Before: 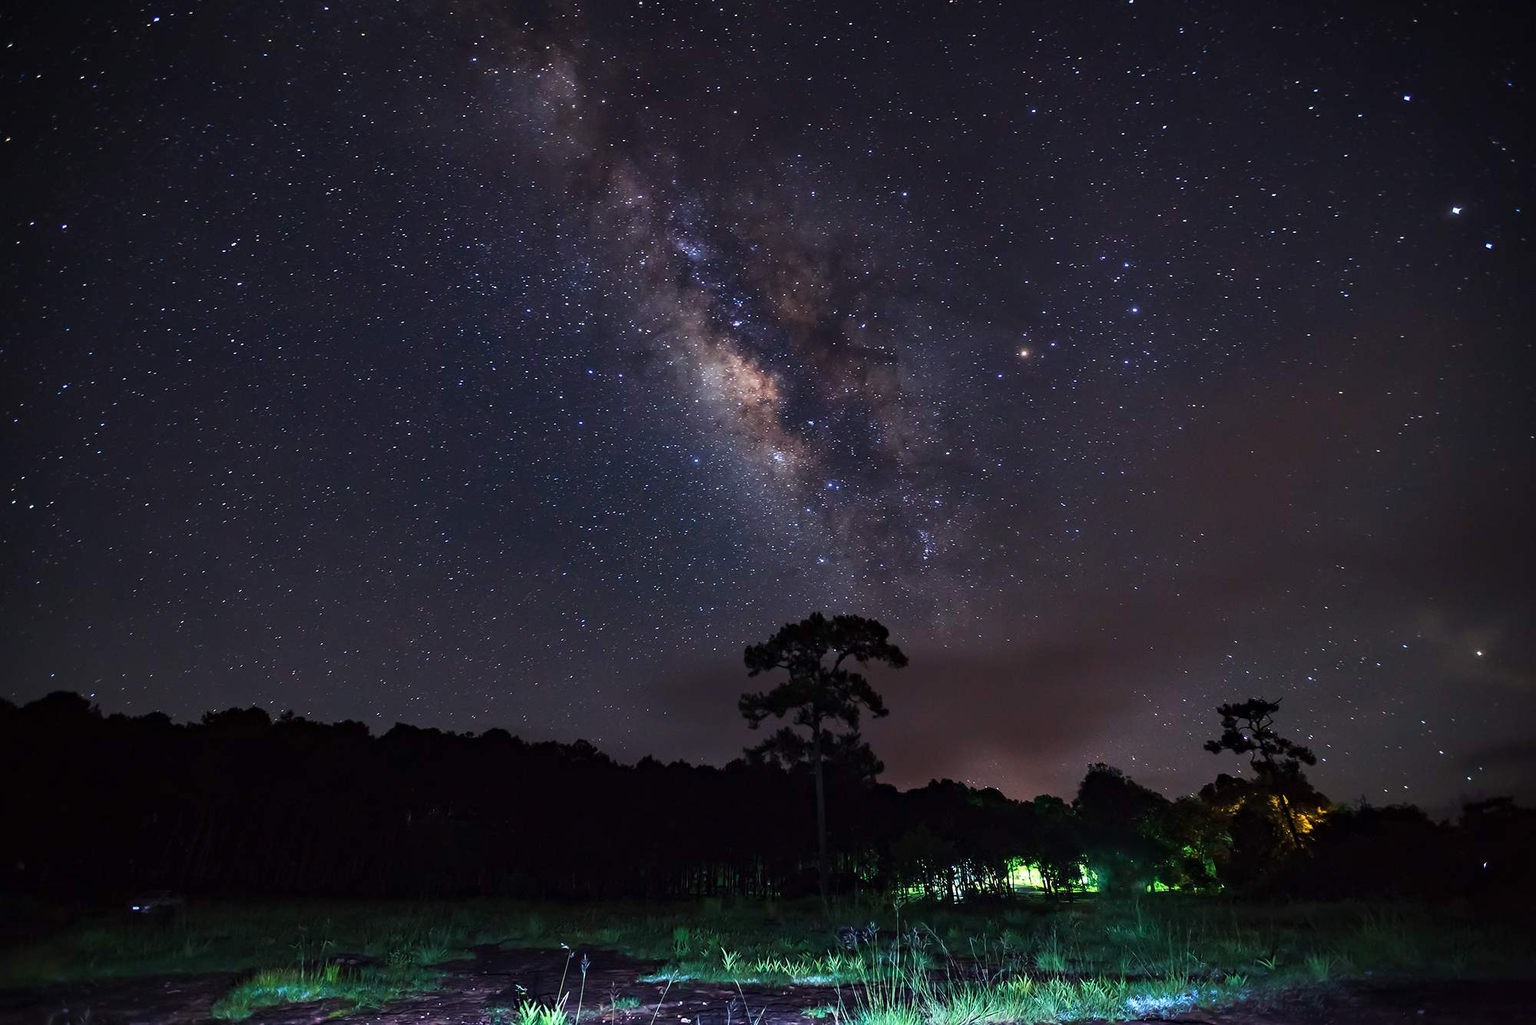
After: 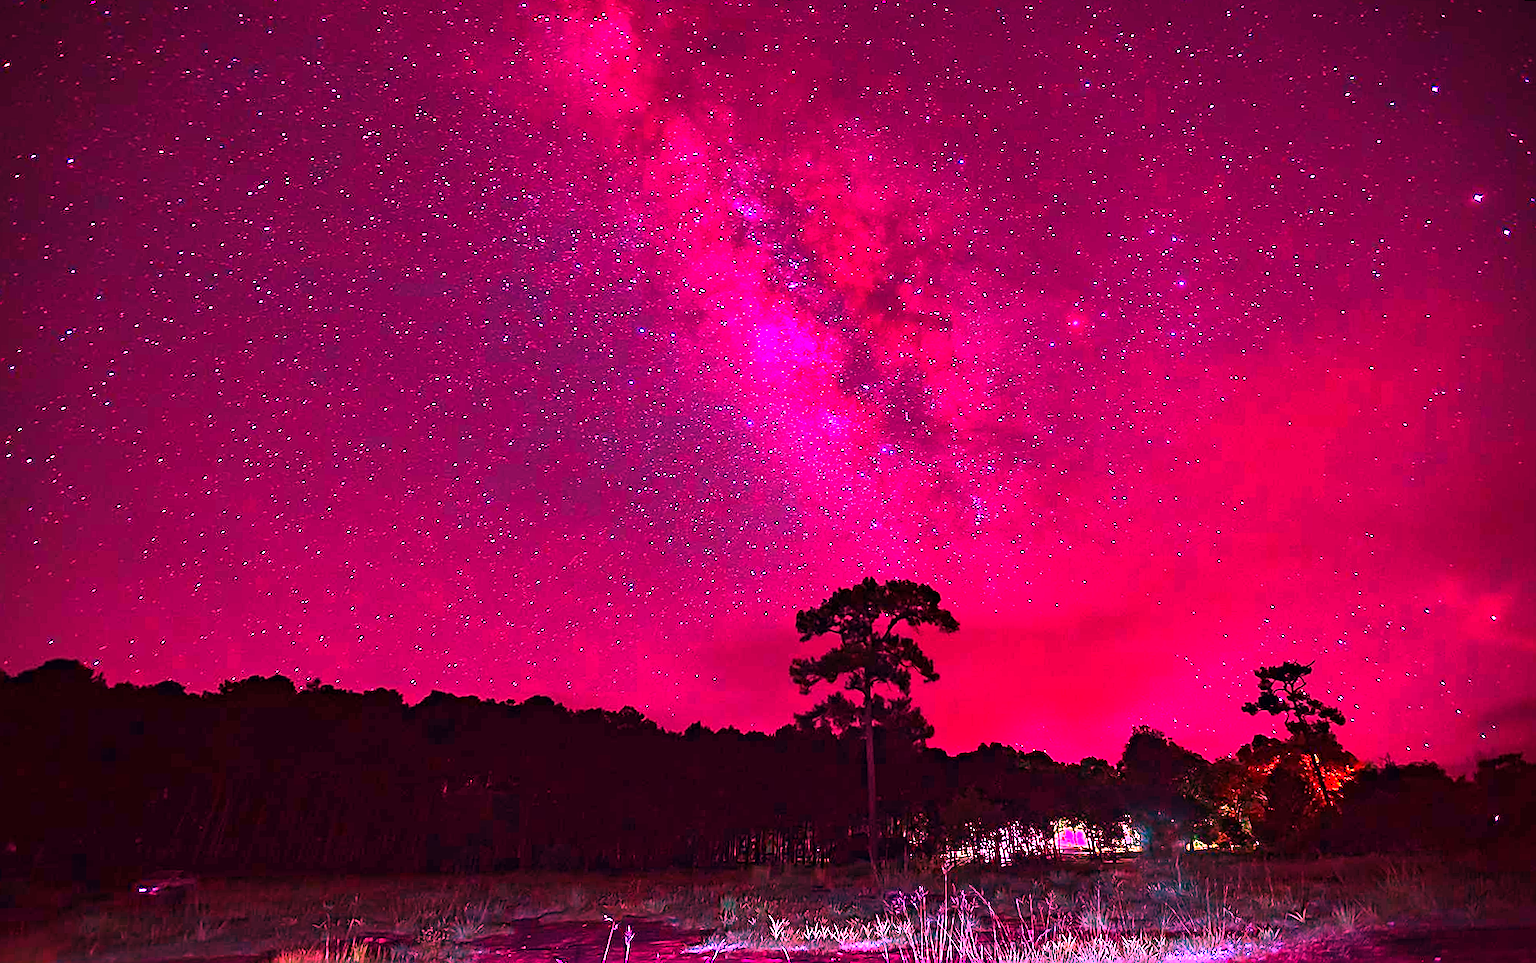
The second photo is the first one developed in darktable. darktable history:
contrast brightness saturation: saturation 0.18
rotate and perspective: rotation 0.679°, lens shift (horizontal) 0.136, crop left 0.009, crop right 0.991, crop top 0.078, crop bottom 0.95
white balance: red 4.26, blue 1.802
sharpen: on, module defaults
